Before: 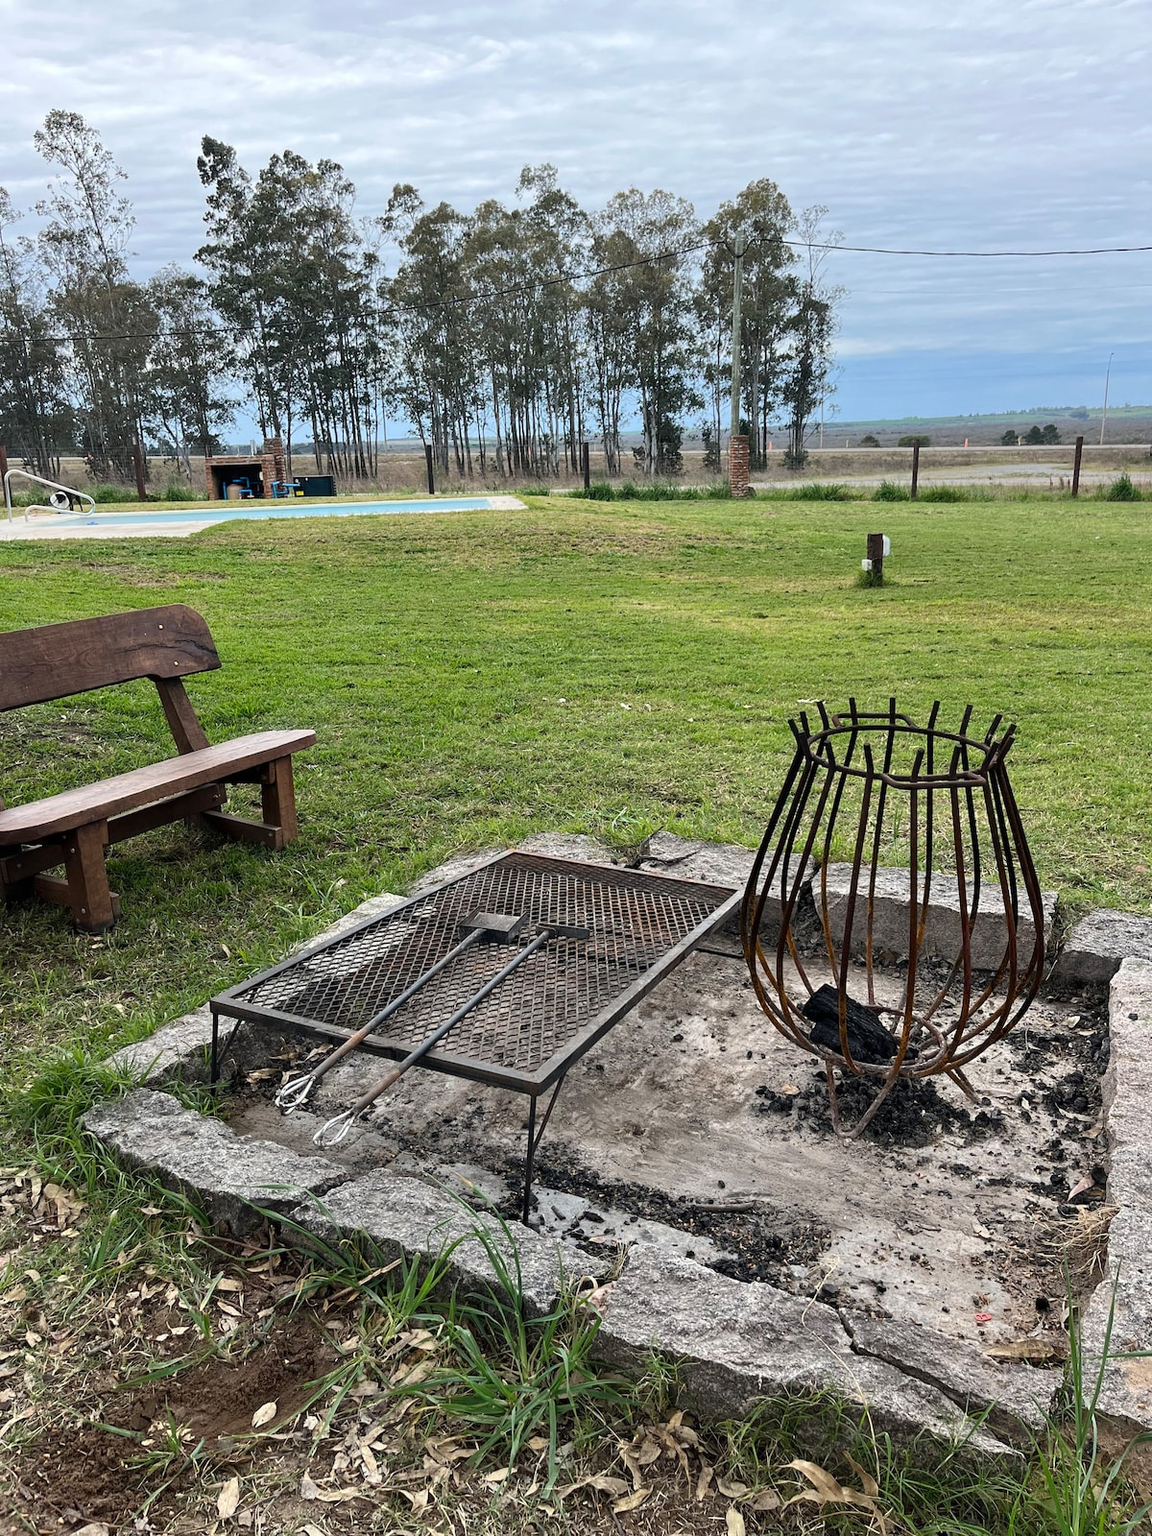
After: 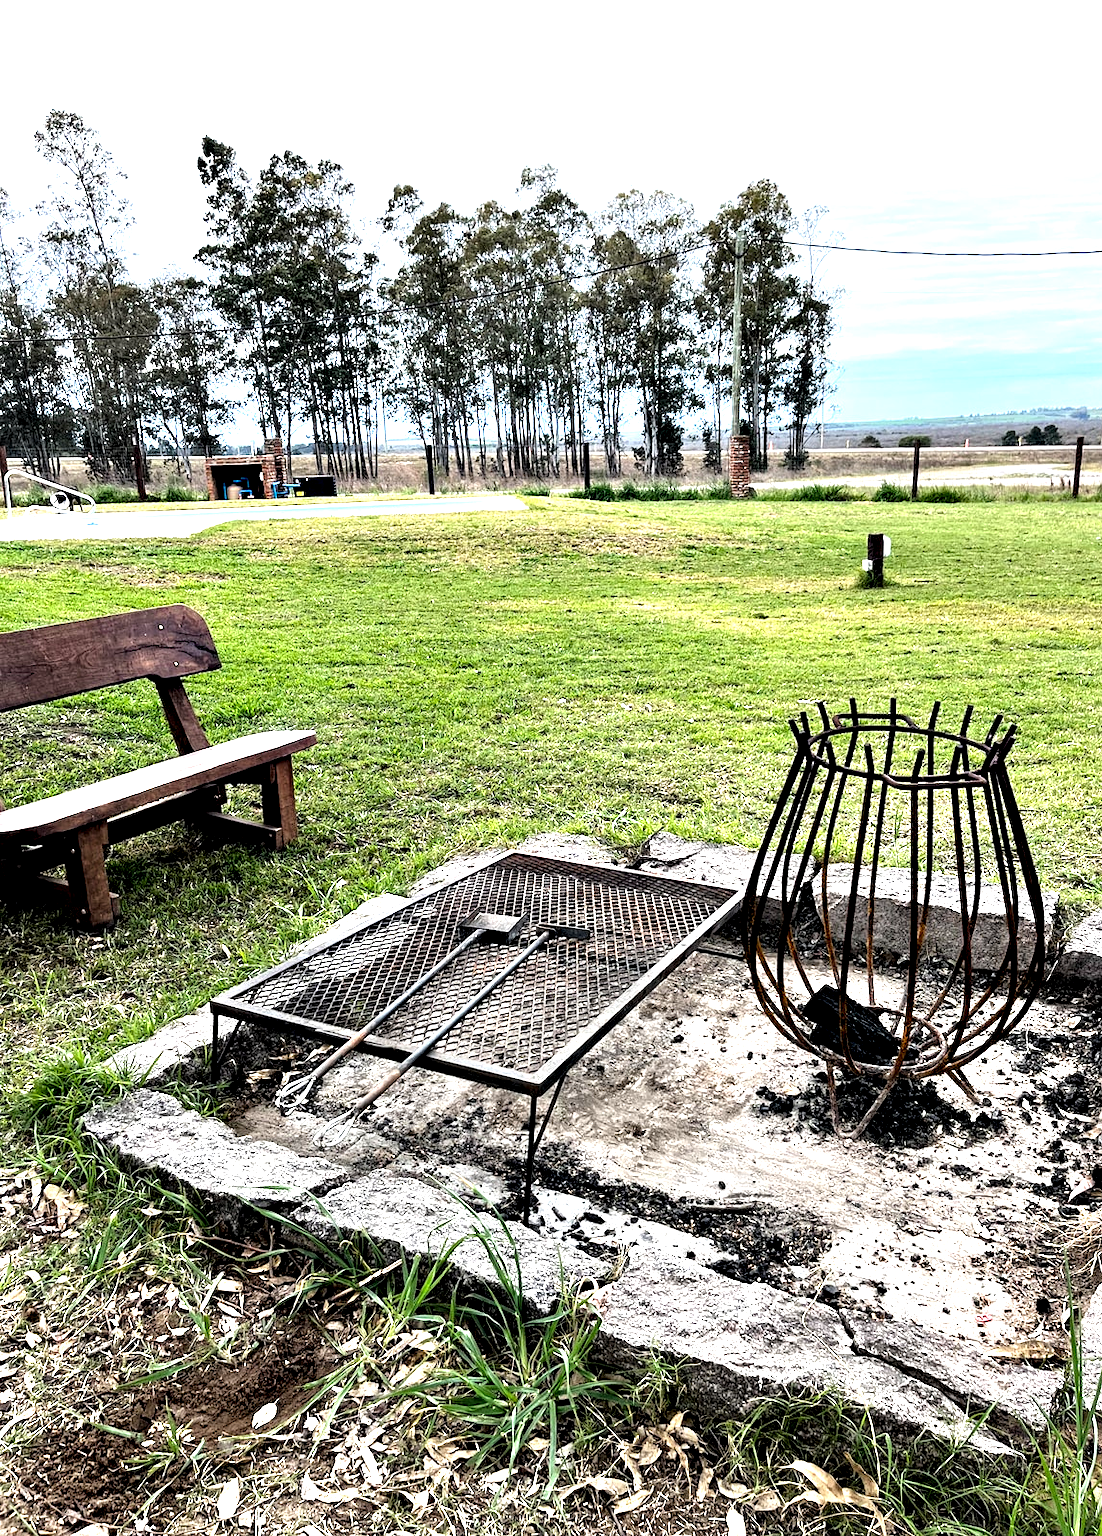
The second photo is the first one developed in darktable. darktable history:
tone equalizer: -8 EV -1.07 EV, -7 EV -0.991 EV, -6 EV -0.858 EV, -5 EV -0.613 EV, -3 EV 0.593 EV, -2 EV 0.889 EV, -1 EV 0.997 EV, +0 EV 1.07 EV
shadows and highlights: shadows 12.32, white point adjustment 1.34, highlights -1.9, highlights color adjustment 0.768%, soften with gaussian
contrast equalizer: octaves 7, y [[0.6 ×6], [0.55 ×6], [0 ×6], [0 ×6], [0 ×6]]
crop: right 4.306%, bottom 0.031%
